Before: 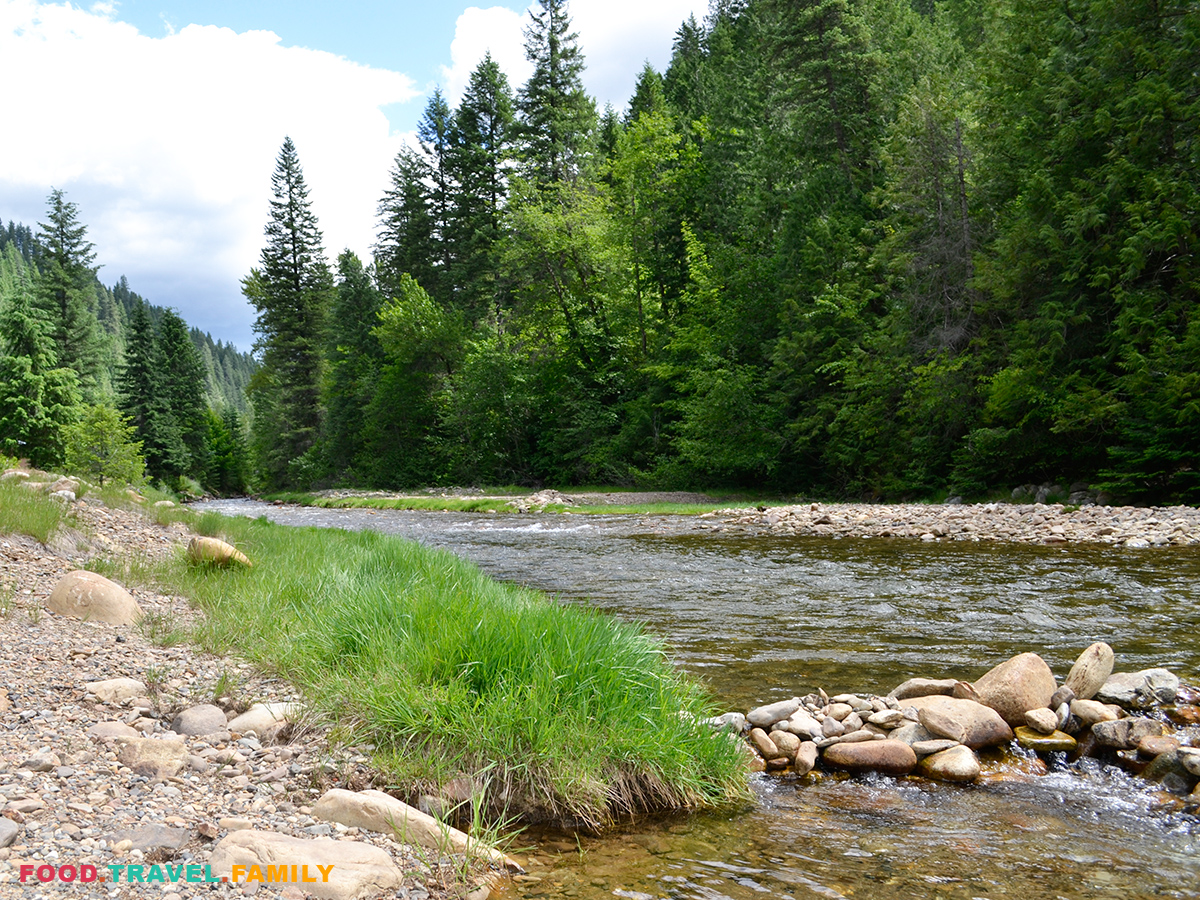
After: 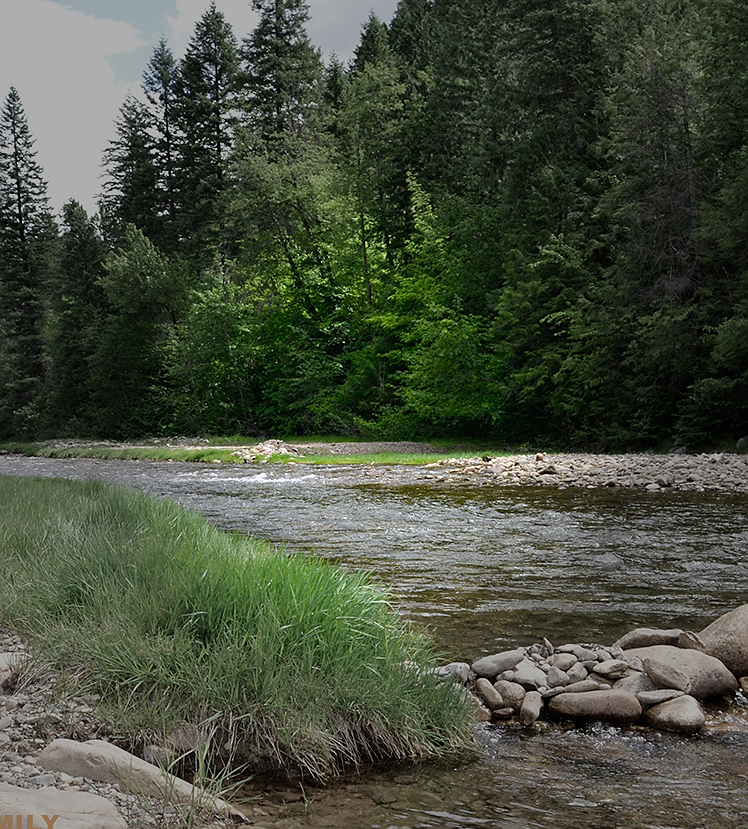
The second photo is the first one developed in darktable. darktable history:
vignetting: fall-off start 31.28%, fall-off radius 34.64%, brightness -0.575
sharpen: radius 0.969, amount 0.604
crop and rotate: left 22.918%, top 5.629%, right 14.711%, bottom 2.247%
